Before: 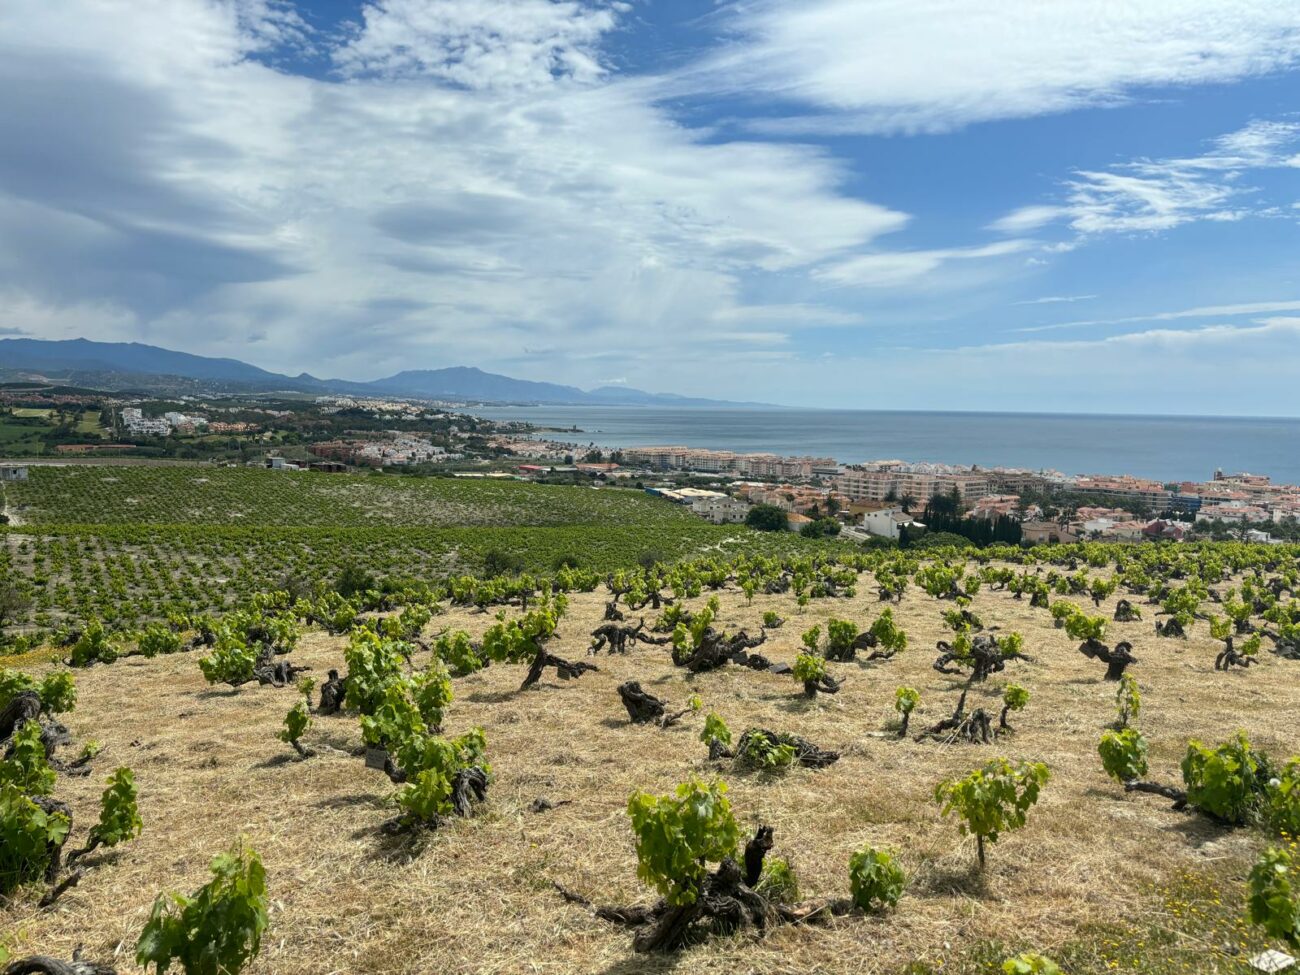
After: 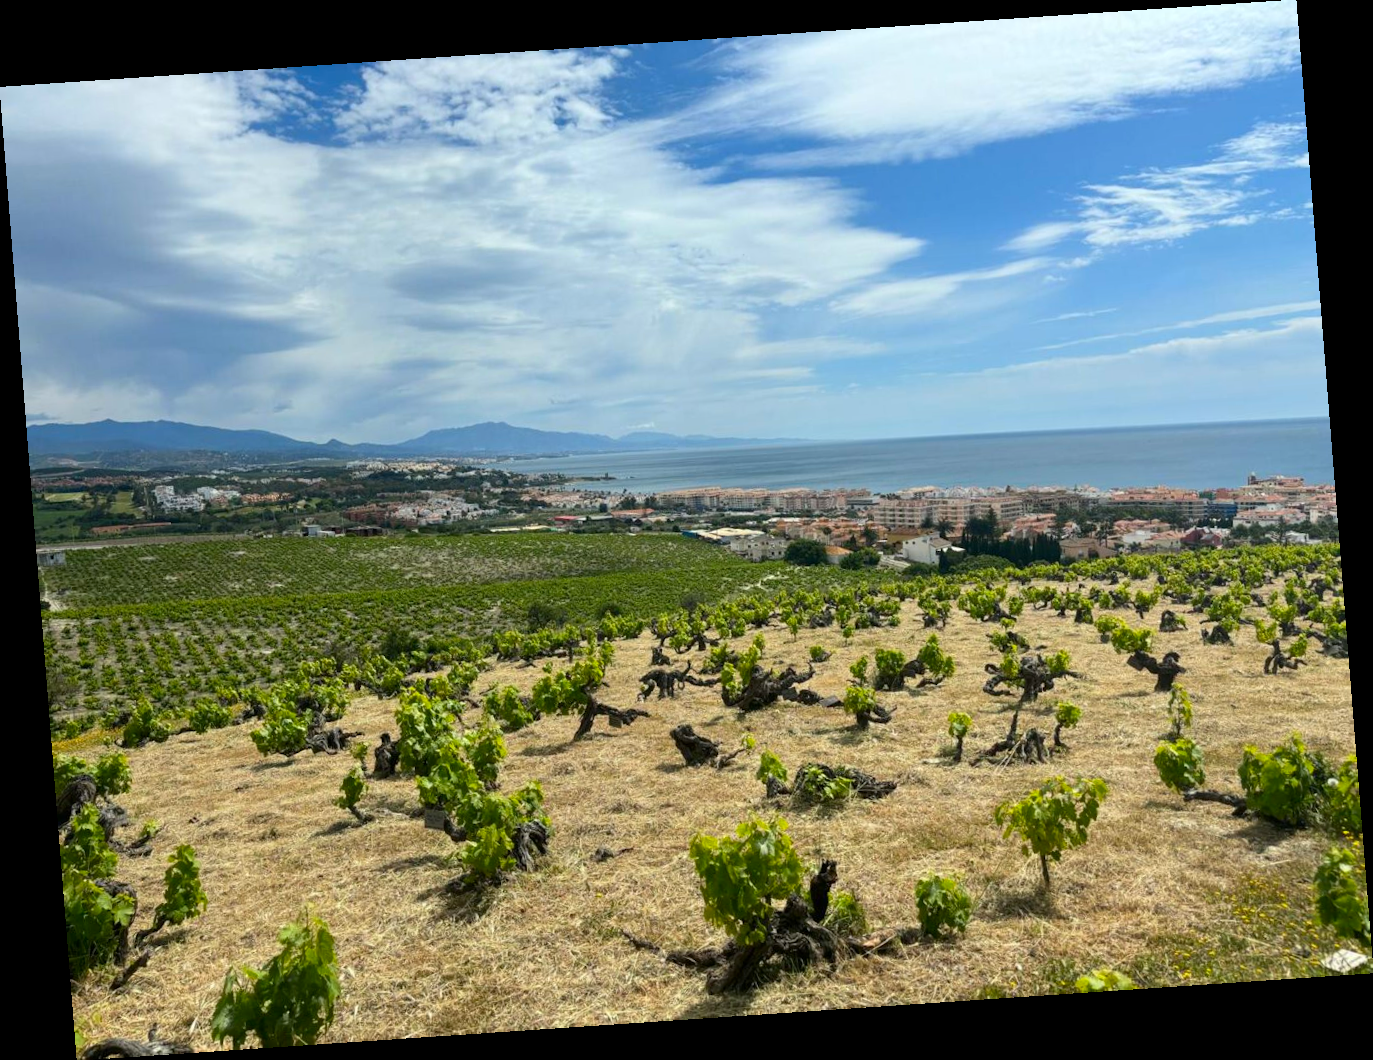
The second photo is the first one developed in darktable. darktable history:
rotate and perspective: rotation -4.2°, shear 0.006, automatic cropping off
contrast brightness saturation: contrast 0.08, saturation 0.2
